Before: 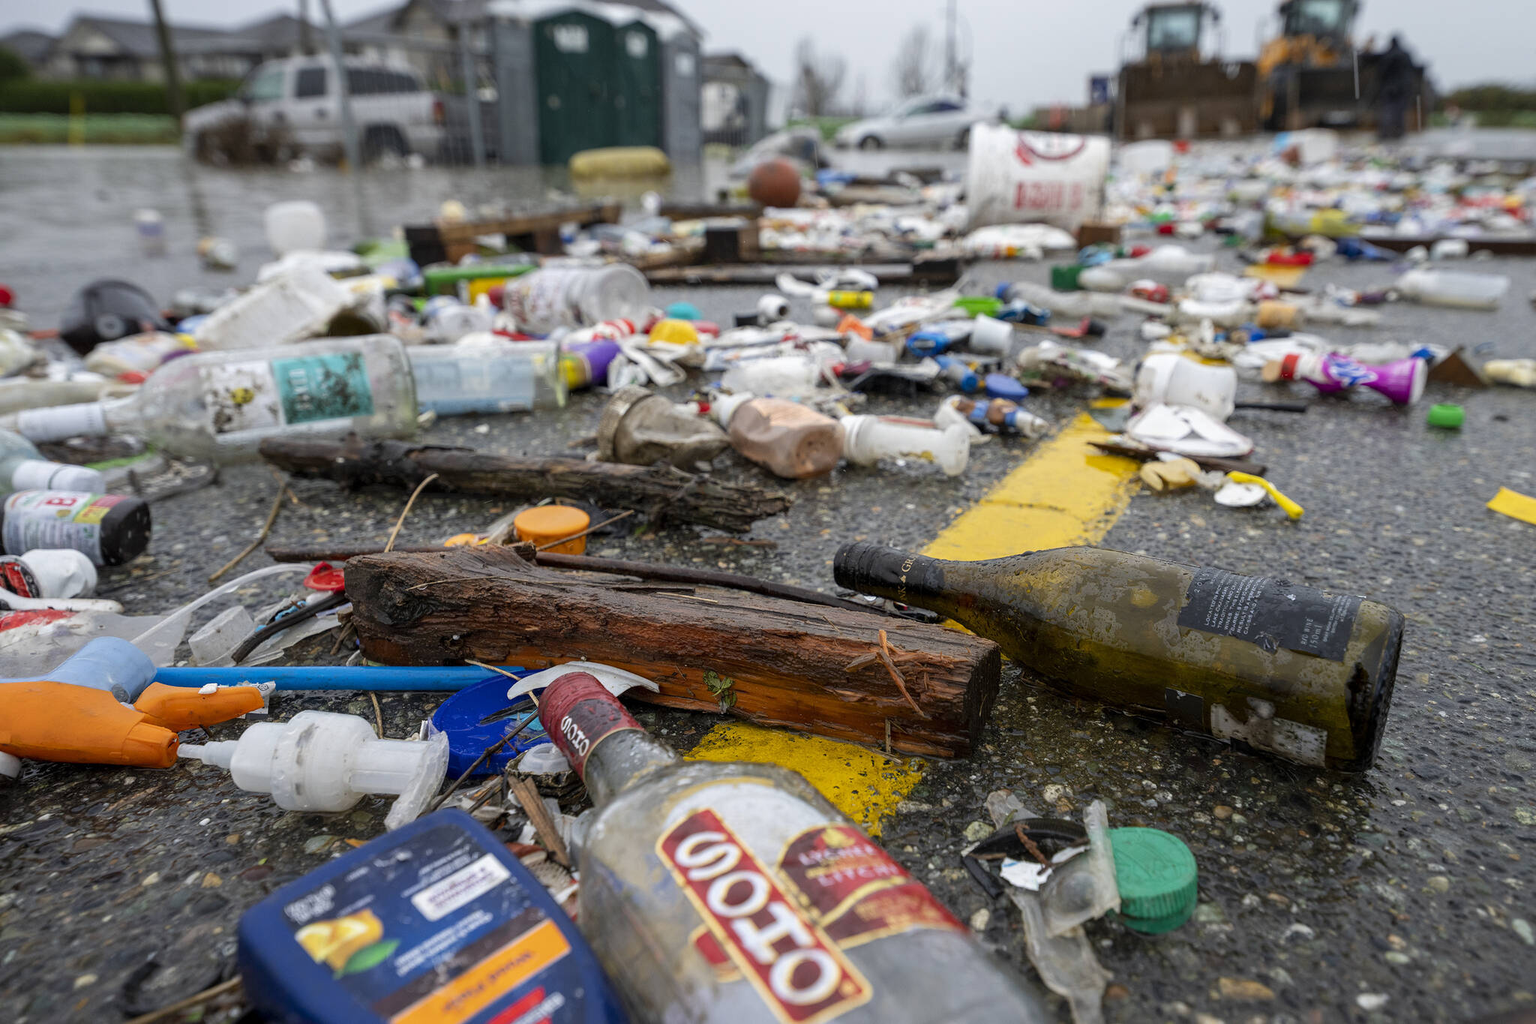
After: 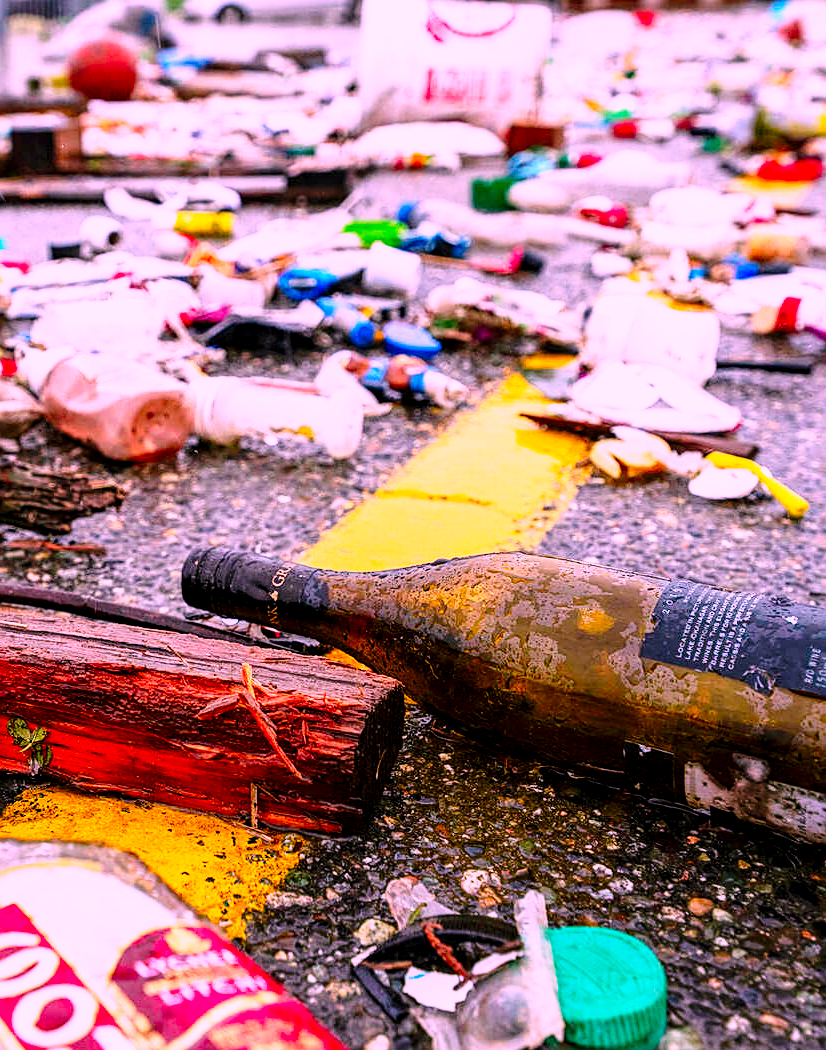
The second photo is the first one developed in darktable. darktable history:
color correction: highlights a* 18.8, highlights b* -11.2, saturation 1.65
base curve: curves: ch0 [(0, 0) (0.026, 0.03) (0.109, 0.232) (0.351, 0.748) (0.669, 0.968) (1, 1)], preserve colors none
crop: left 45.433%, top 12.966%, right 14.23%, bottom 10.068%
sharpen: on, module defaults
local contrast: shadows 92%, midtone range 0.493
shadows and highlights: shadows 20.42, highlights -21.04, highlights color adjustment 89.46%, soften with gaussian
